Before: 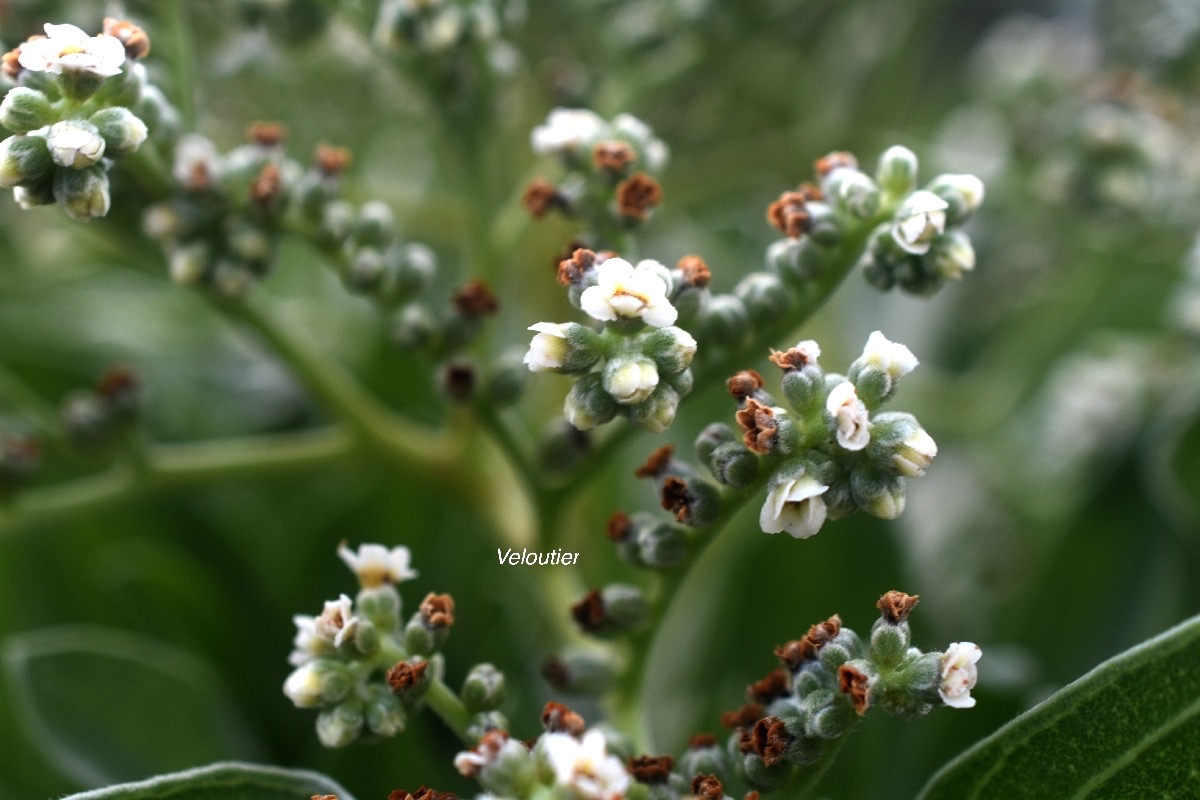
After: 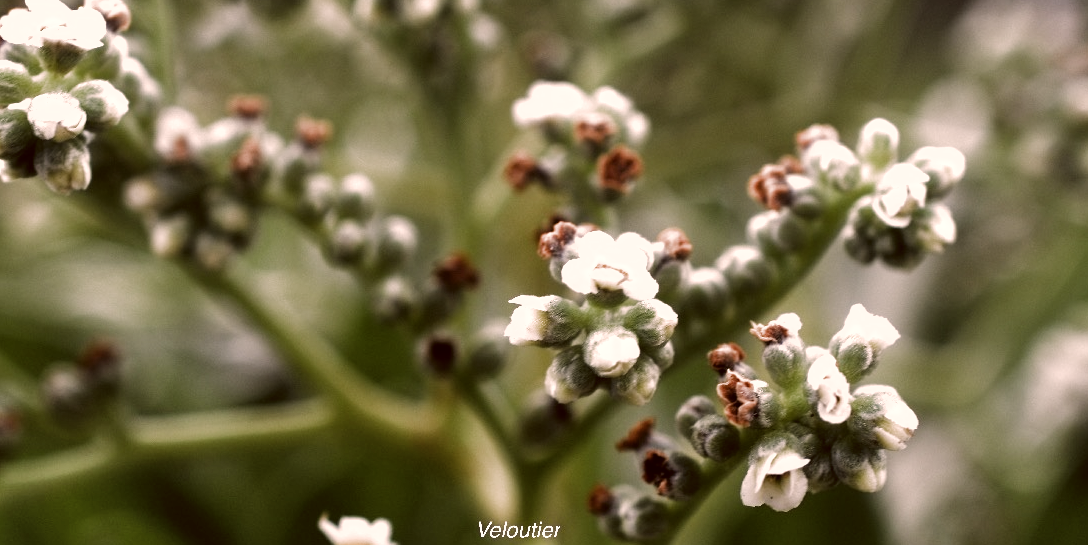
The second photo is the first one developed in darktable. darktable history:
crop: left 1.608%, top 3.423%, right 7.696%, bottom 28.444%
filmic rgb: black relative exposure -8.01 EV, white relative exposure 2.19 EV, hardness 6.96, add noise in highlights 0.001, color science v3 (2019), use custom middle-gray values true, contrast in highlights soft
color balance rgb: perceptual saturation grading › global saturation 0.754%, perceptual saturation grading › highlights -19.73%, perceptual saturation grading › shadows 19.997%
exposure: exposure 0.247 EV, compensate highlight preservation false
color correction: highlights a* 10.23, highlights b* 9.64, shadows a* 8.45, shadows b* 8.09, saturation 0.815
shadows and highlights: soften with gaussian
